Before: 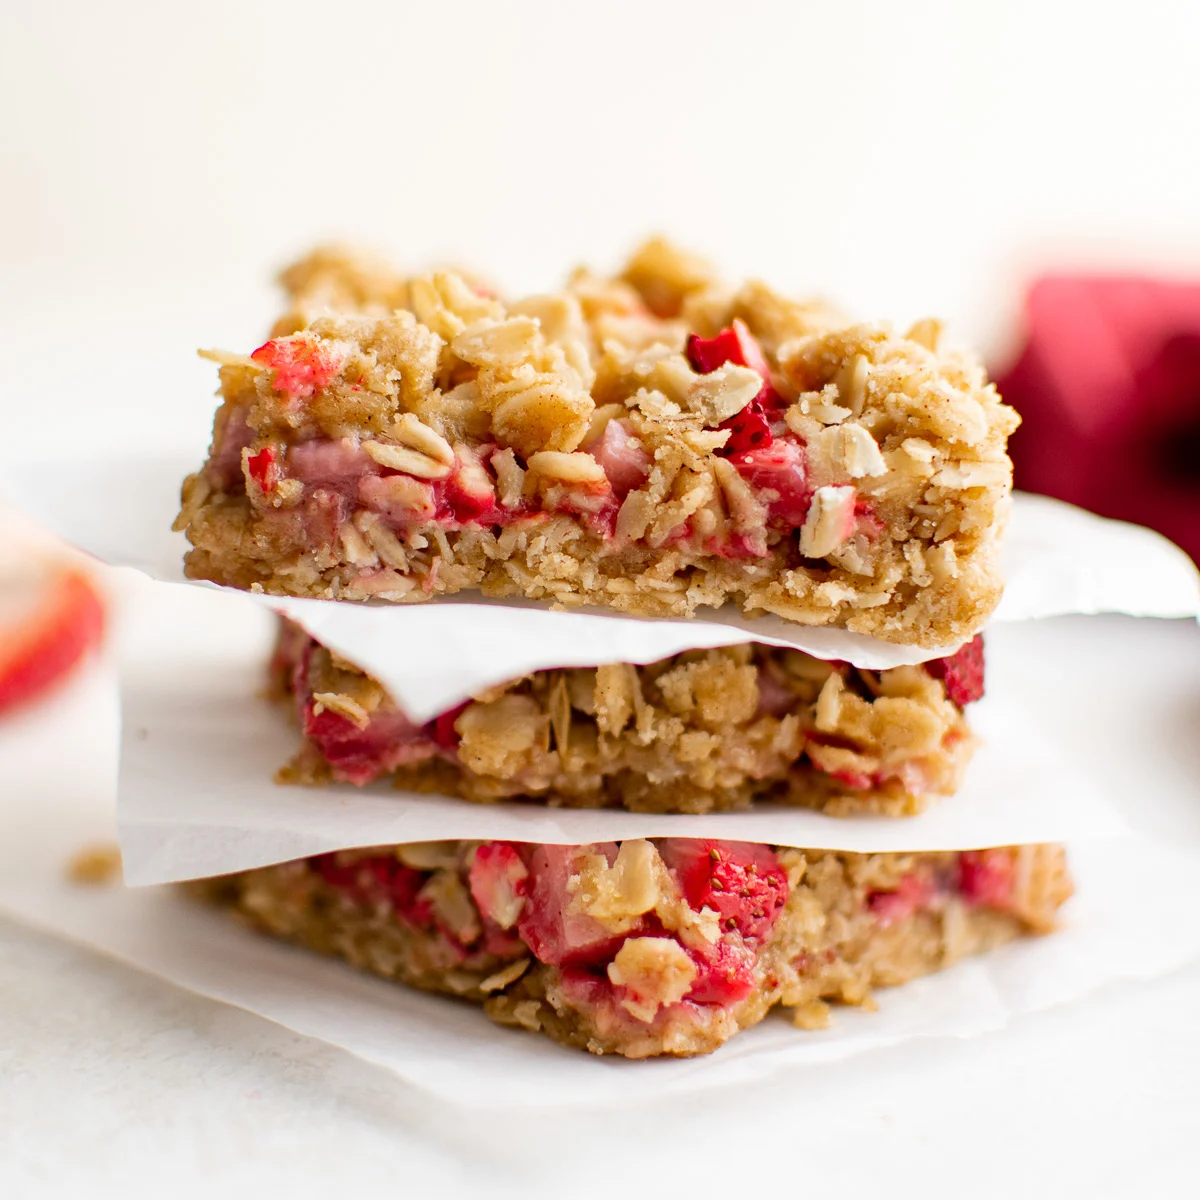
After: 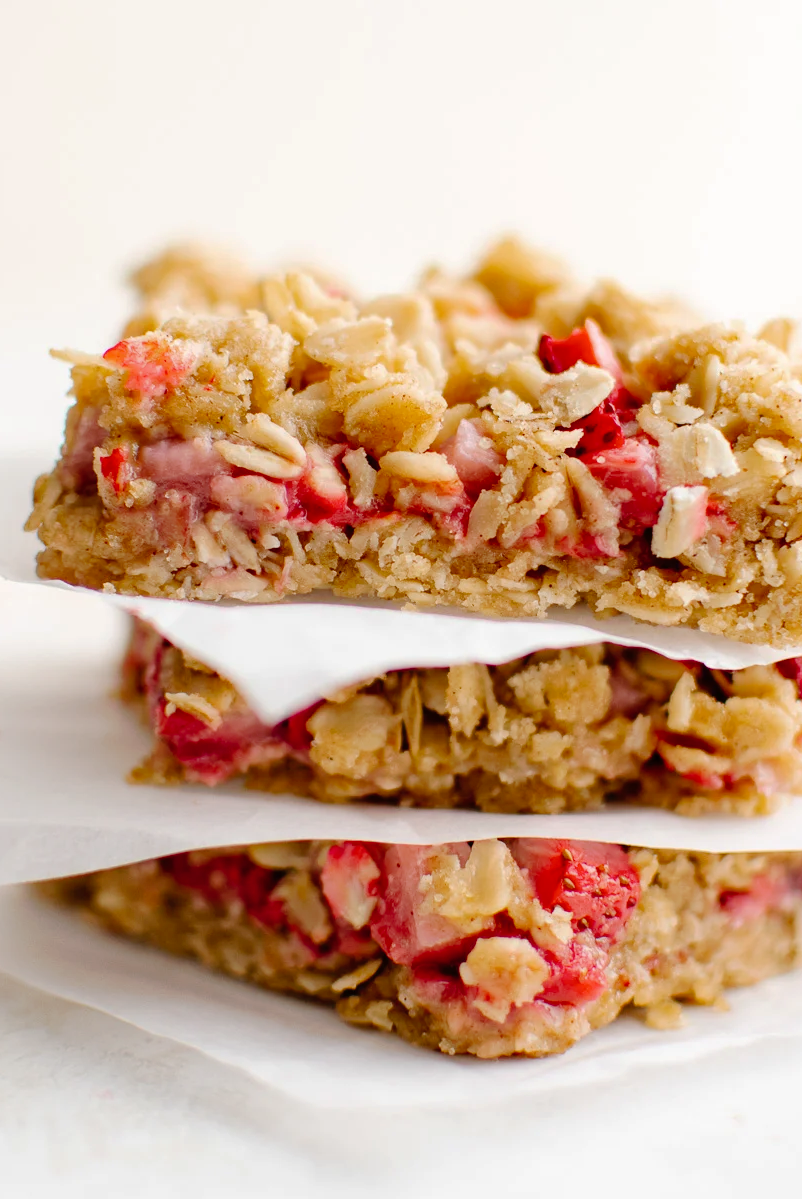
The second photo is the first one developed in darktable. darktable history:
crop and rotate: left 12.344%, right 20.802%
tone curve: curves: ch0 [(0, 0) (0.003, 0.006) (0.011, 0.014) (0.025, 0.024) (0.044, 0.035) (0.069, 0.046) (0.1, 0.074) (0.136, 0.115) (0.177, 0.161) (0.224, 0.226) (0.277, 0.293) (0.335, 0.364) (0.399, 0.441) (0.468, 0.52) (0.543, 0.58) (0.623, 0.657) (0.709, 0.72) (0.801, 0.794) (0.898, 0.883) (1, 1)], preserve colors none
